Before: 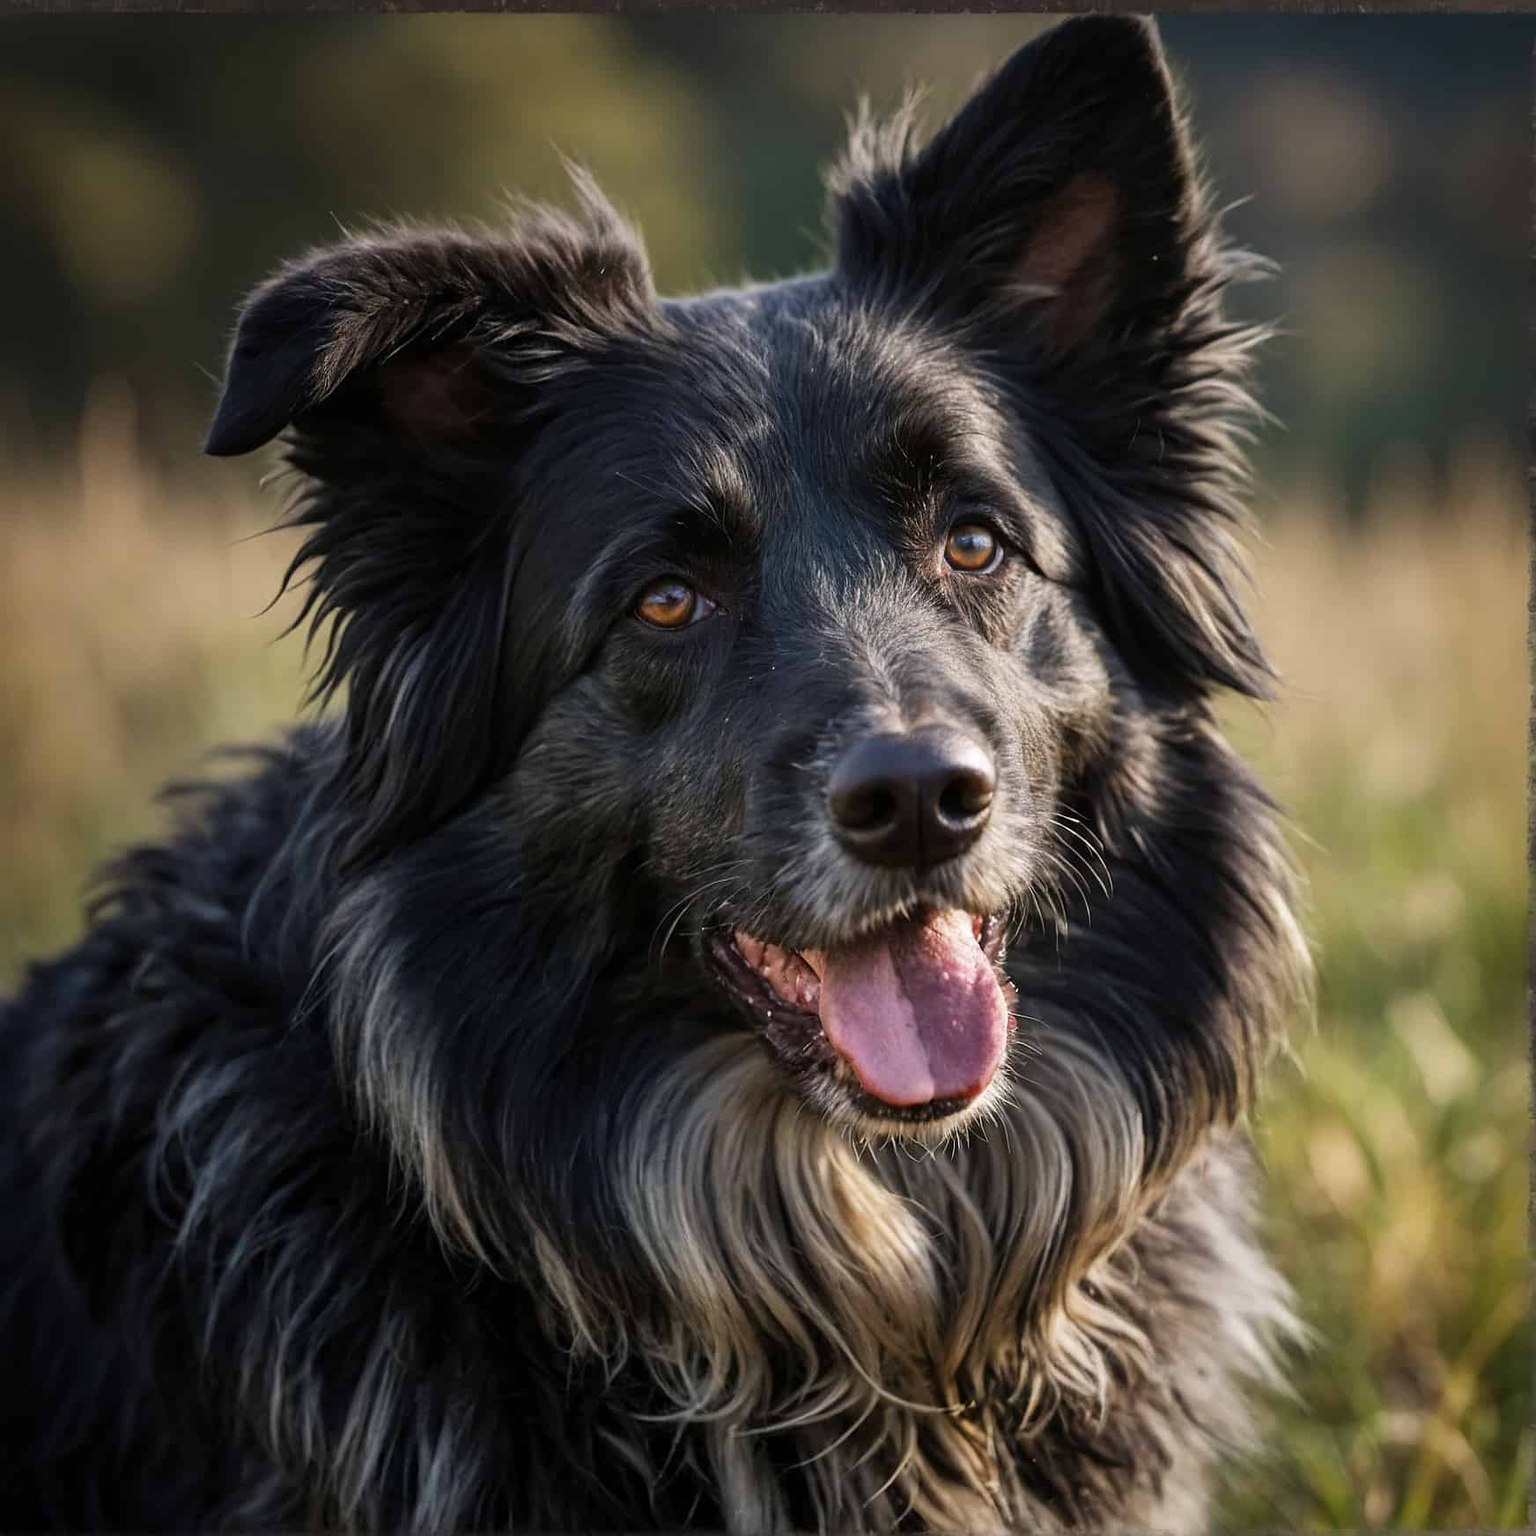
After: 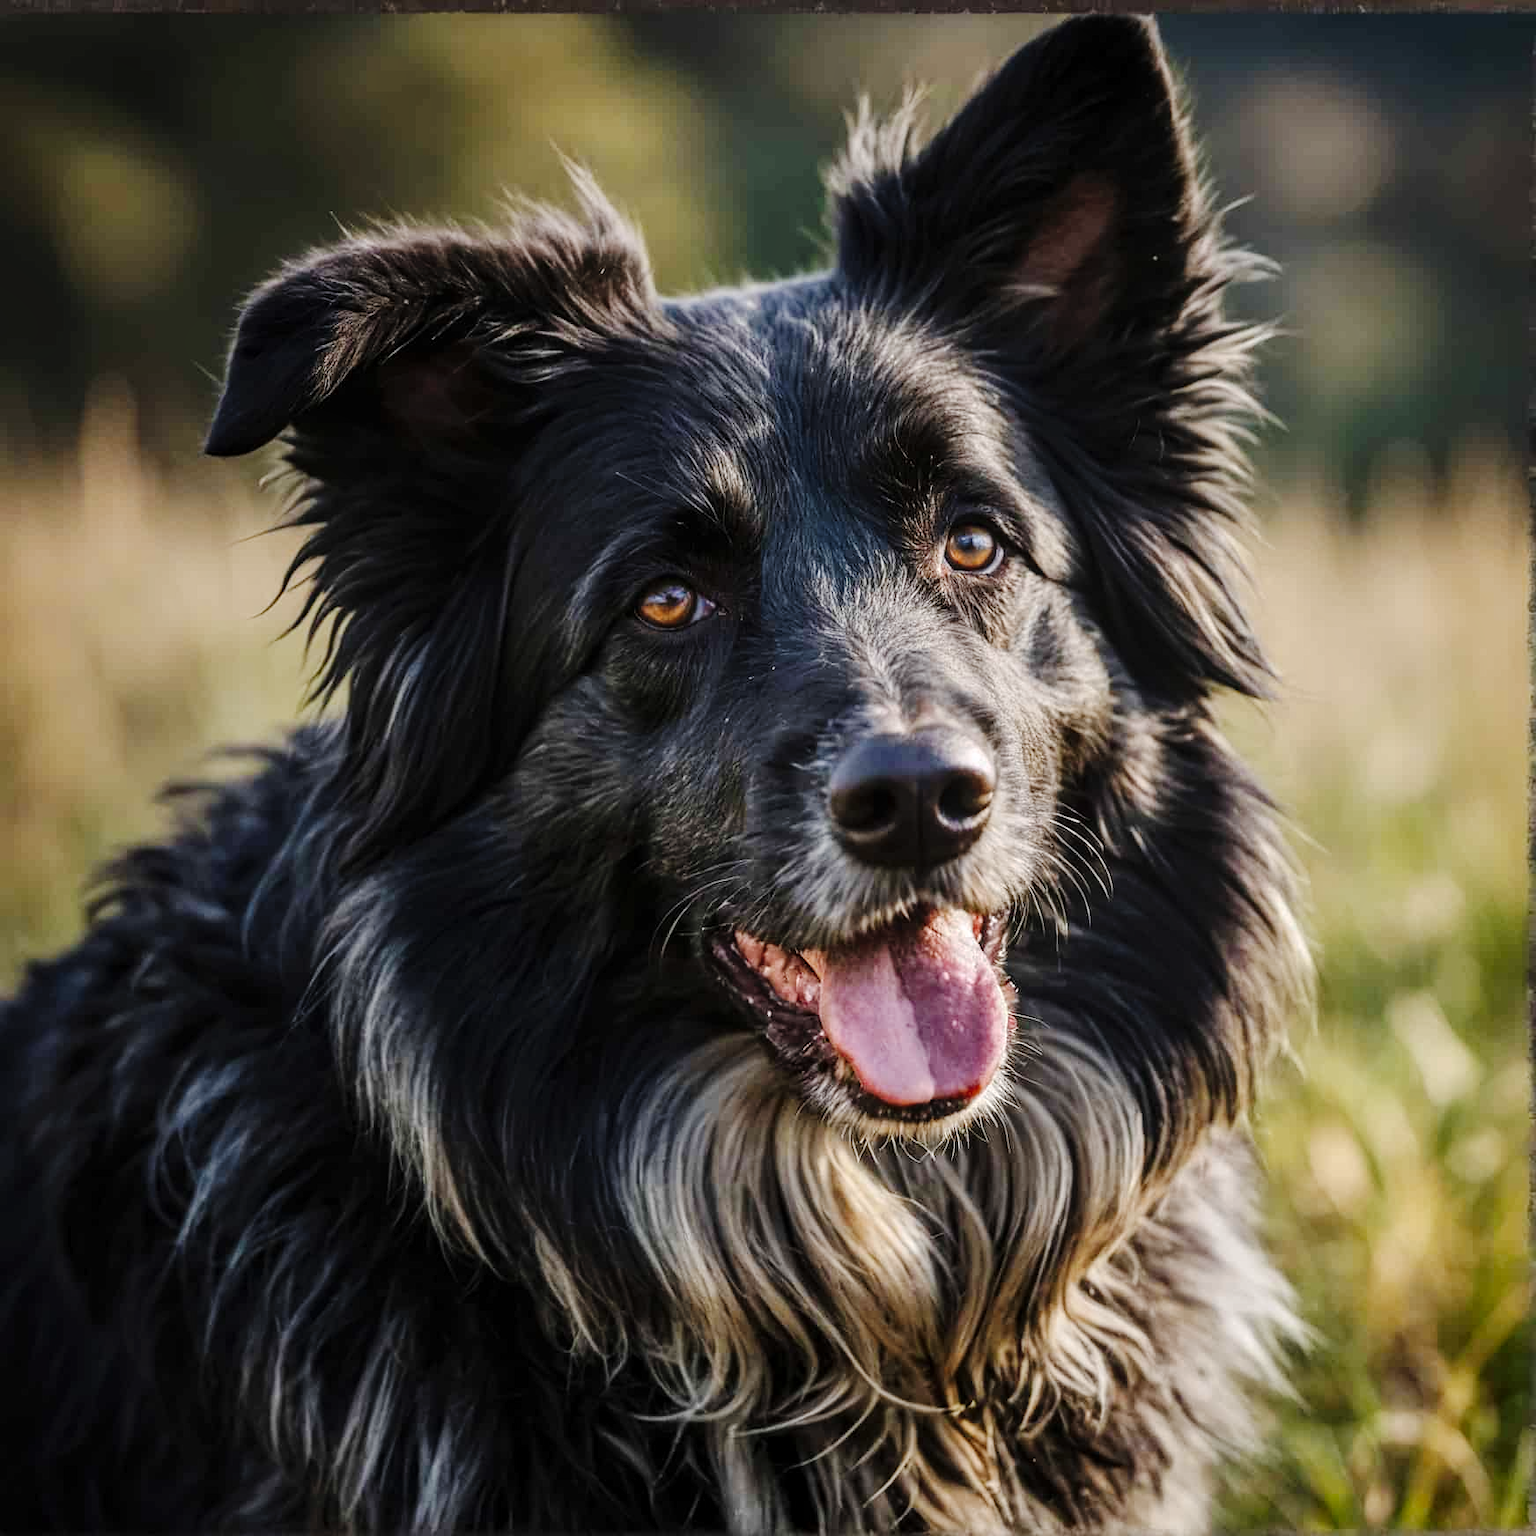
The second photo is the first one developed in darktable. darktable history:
tone curve: curves: ch0 [(0, 0) (0.003, 0.015) (0.011, 0.021) (0.025, 0.032) (0.044, 0.046) (0.069, 0.062) (0.1, 0.08) (0.136, 0.117) (0.177, 0.165) (0.224, 0.221) (0.277, 0.298) (0.335, 0.385) (0.399, 0.469) (0.468, 0.558) (0.543, 0.637) (0.623, 0.708) (0.709, 0.771) (0.801, 0.84) (0.898, 0.907) (1, 1)], preserve colors none
local contrast: on, module defaults
